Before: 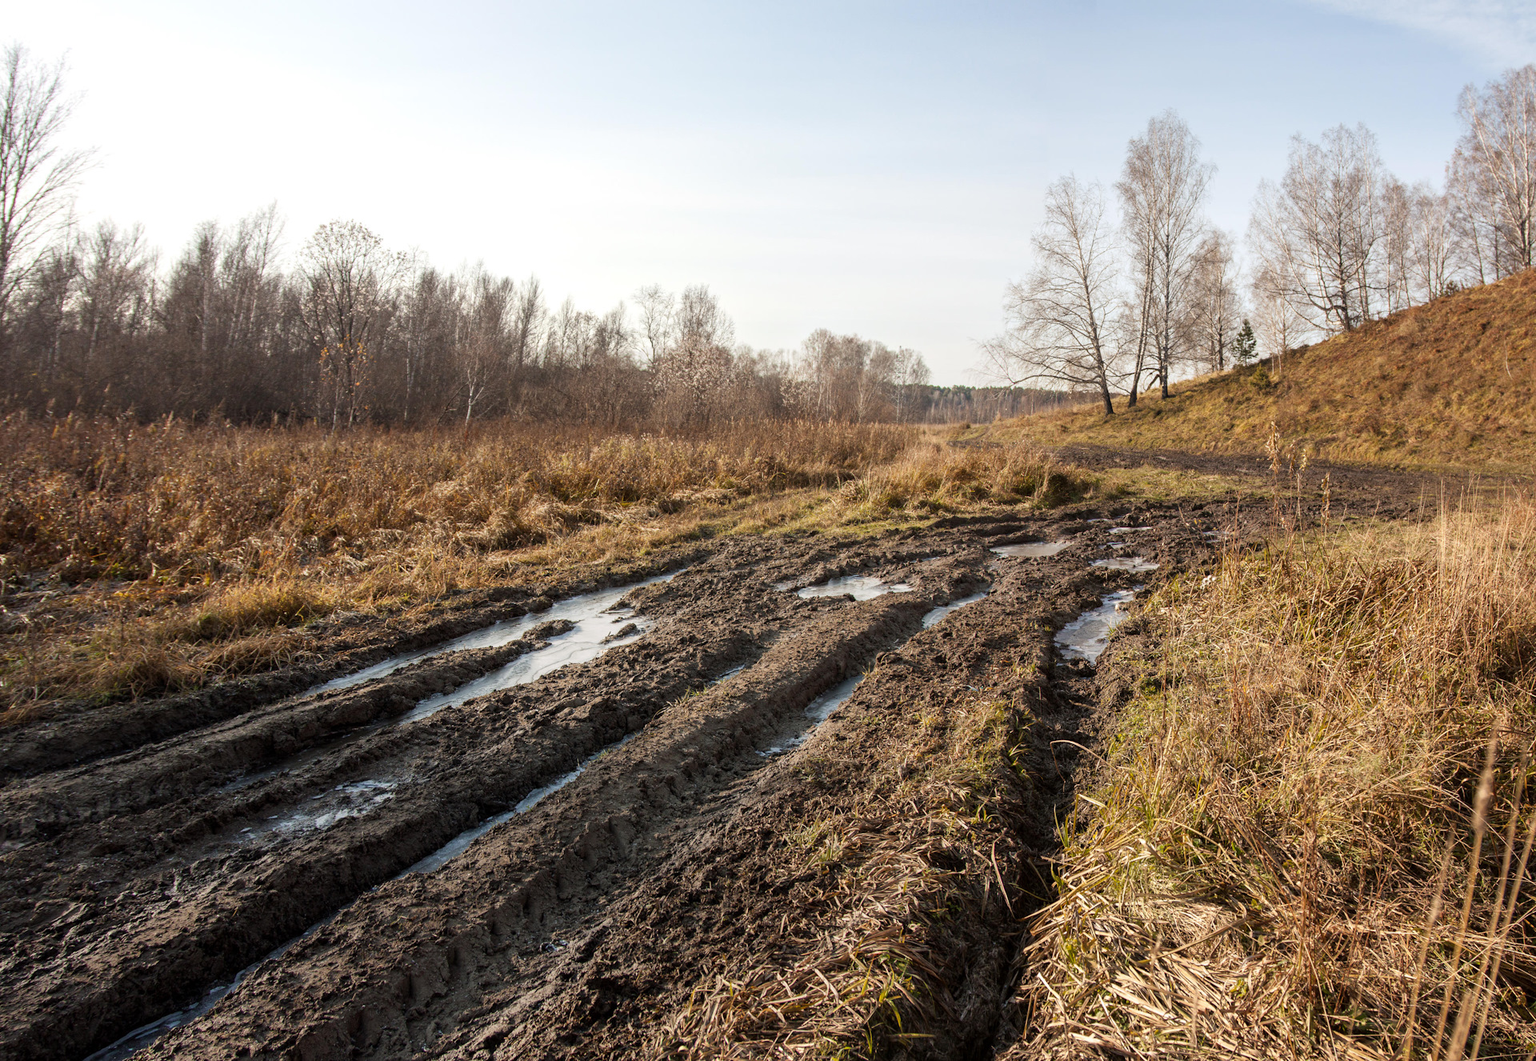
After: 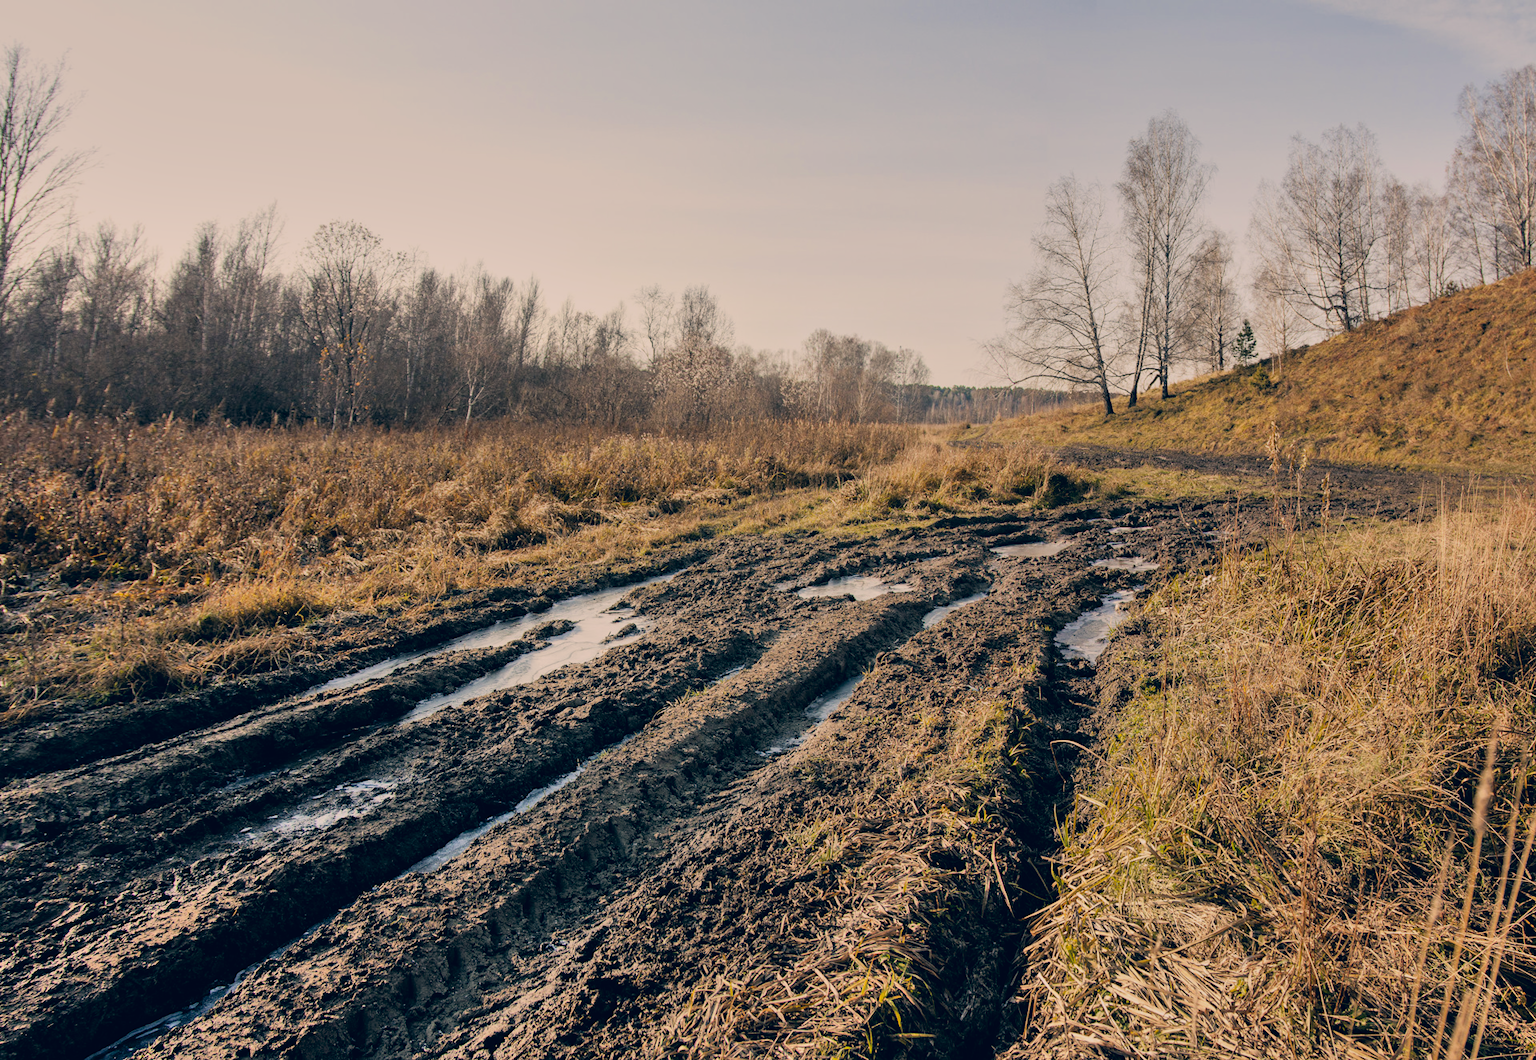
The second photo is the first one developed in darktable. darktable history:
color correction: highlights a* 10.32, highlights b* 14.65, shadows a* -10.37, shadows b* -15.03
filmic rgb: black relative exposure -7.65 EV, white relative exposure 4.56 EV, threshold 5.99 EV, hardness 3.61, enable highlight reconstruction true
shadows and highlights: low approximation 0.01, soften with gaussian
